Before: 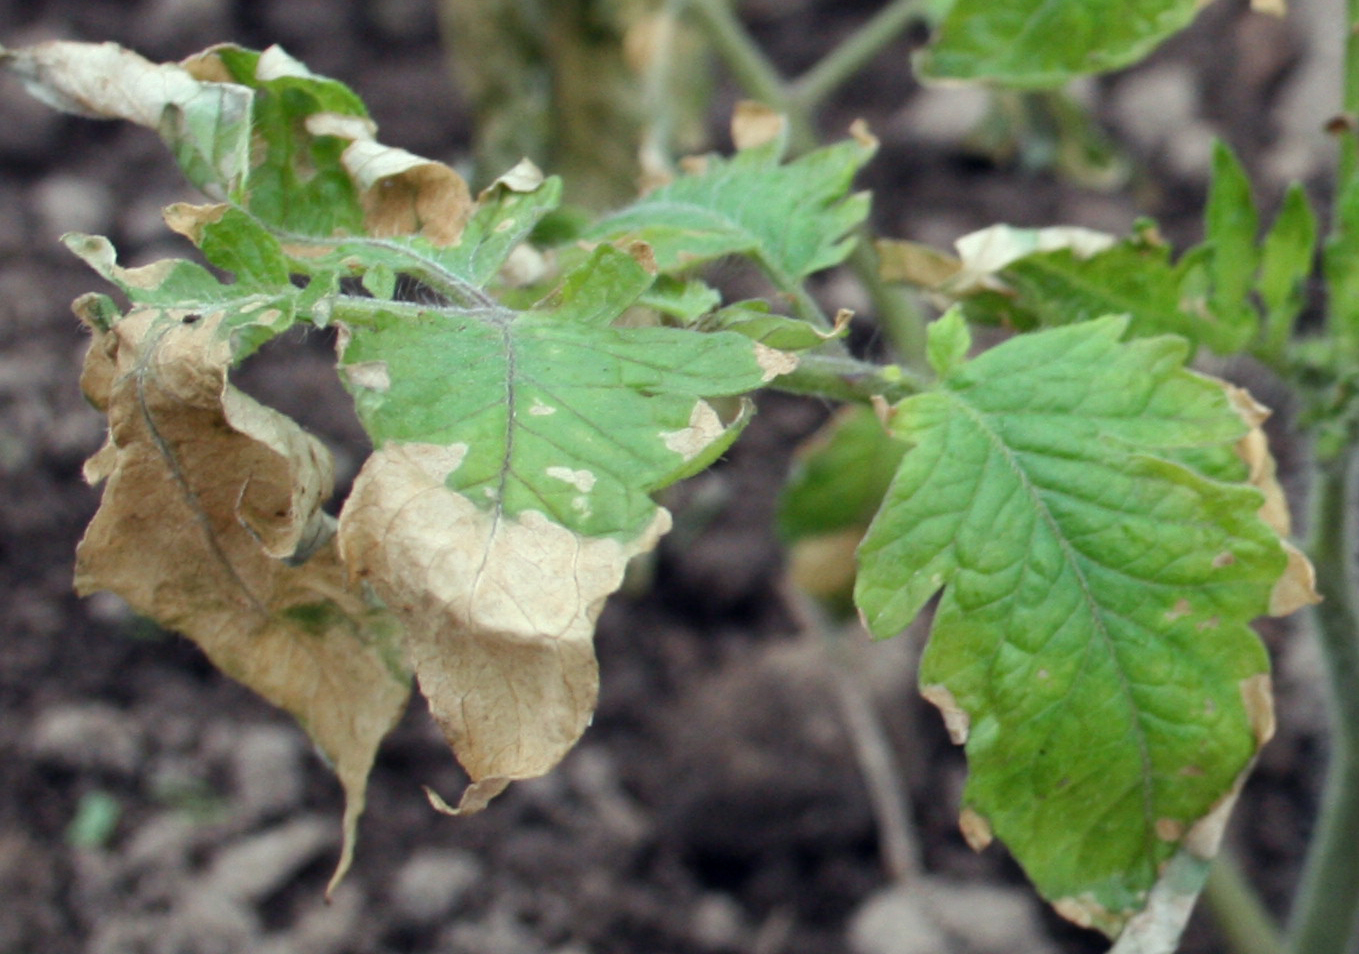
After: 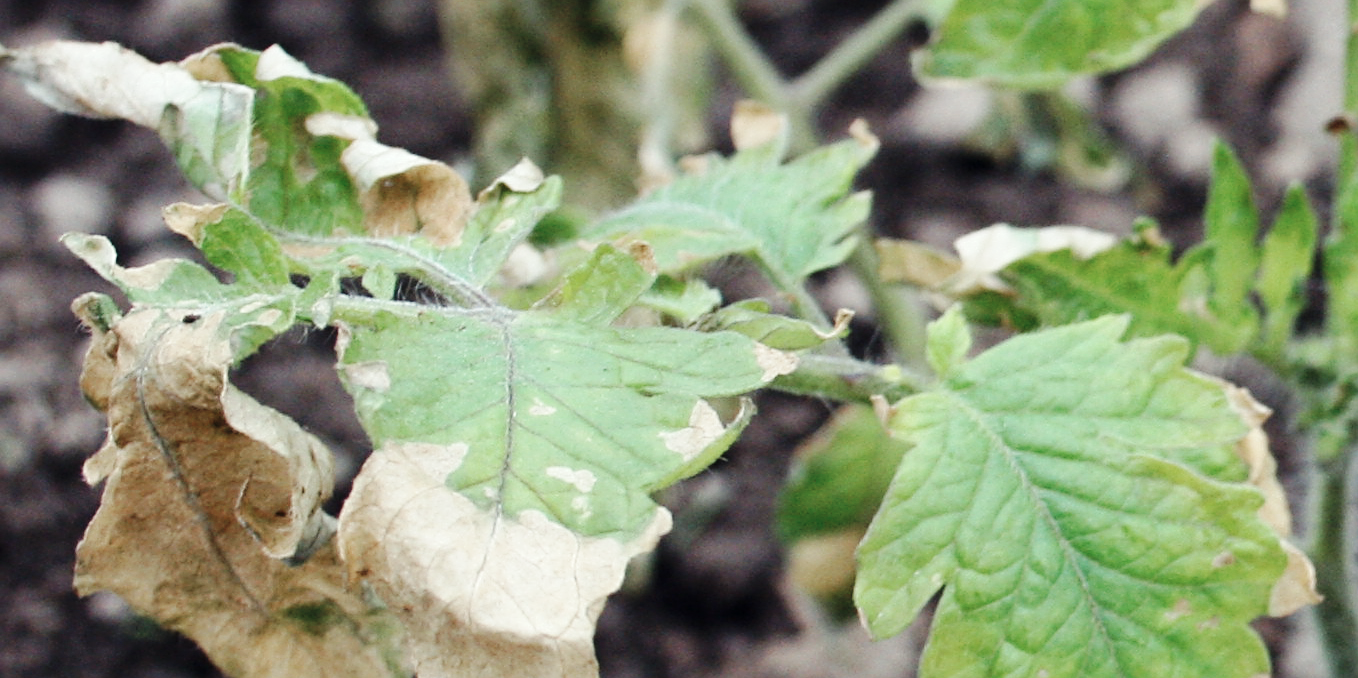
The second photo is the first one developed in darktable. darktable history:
crop: right 0.001%, bottom 28.905%
sharpen: on, module defaults
base curve: curves: ch0 [(0, 0) (0.036, 0.025) (0.121, 0.166) (0.206, 0.329) (0.605, 0.79) (1, 1)], preserve colors none
color zones: curves: ch0 [(0, 0.5) (0.143, 0.5) (0.286, 0.5) (0.429, 0.504) (0.571, 0.5) (0.714, 0.509) (0.857, 0.5) (1, 0.5)]; ch1 [(0, 0.425) (0.143, 0.425) (0.286, 0.375) (0.429, 0.405) (0.571, 0.5) (0.714, 0.47) (0.857, 0.425) (1, 0.435)]; ch2 [(0, 0.5) (0.143, 0.5) (0.286, 0.5) (0.429, 0.517) (0.571, 0.5) (0.714, 0.51) (0.857, 0.5) (1, 0.5)], mix 31.16%
